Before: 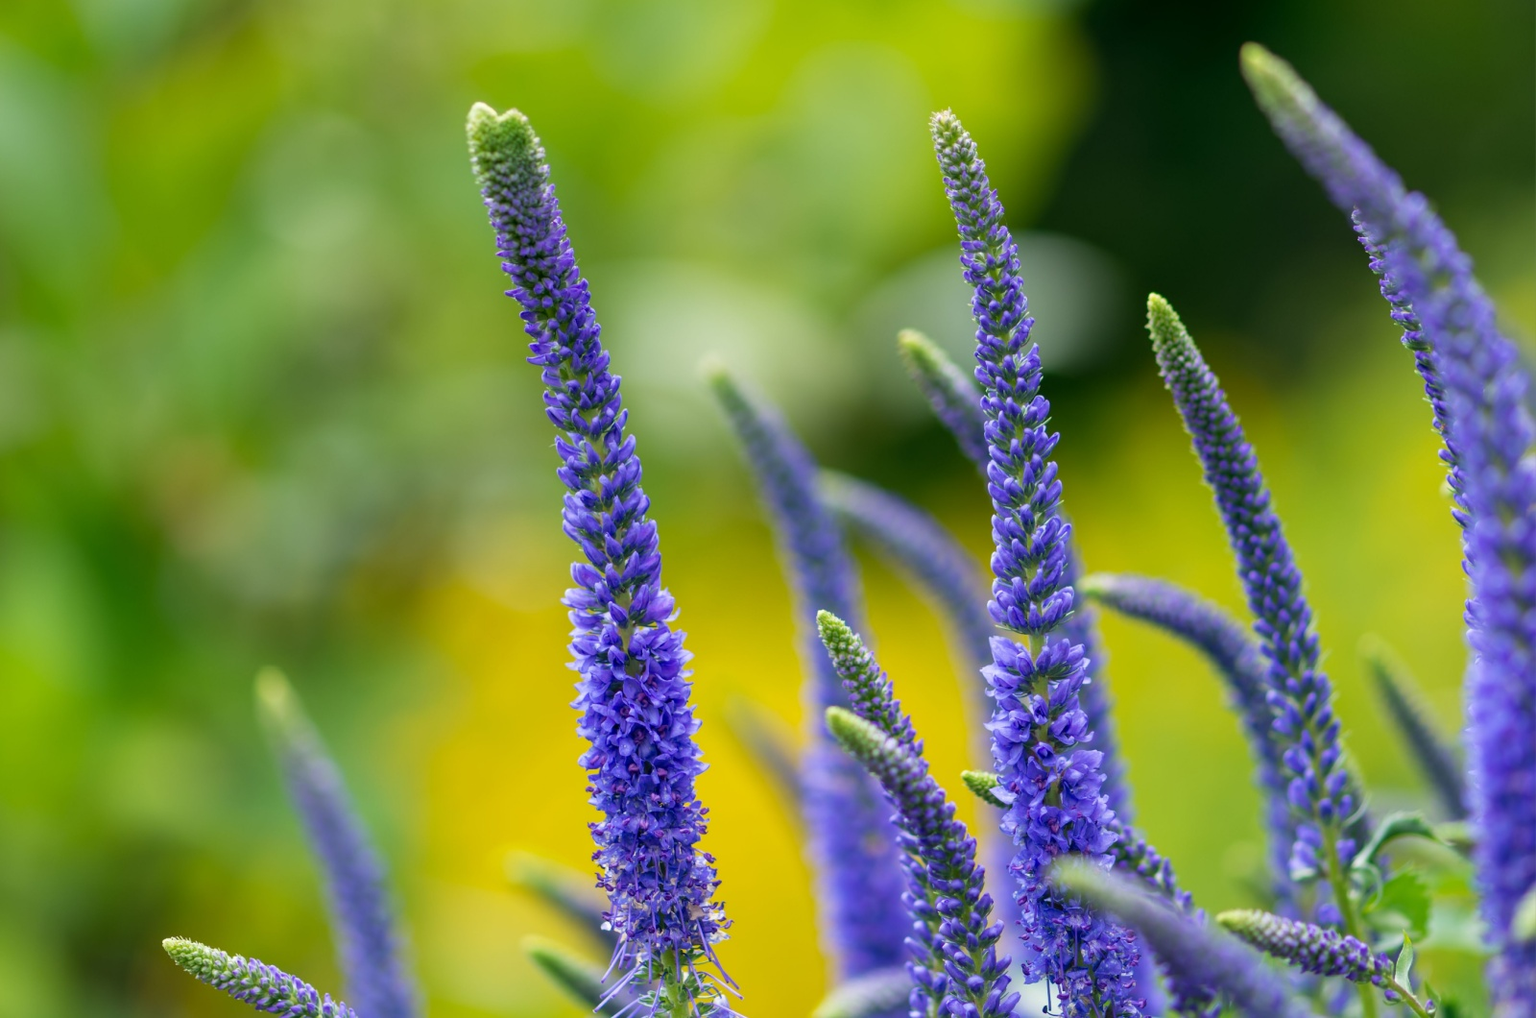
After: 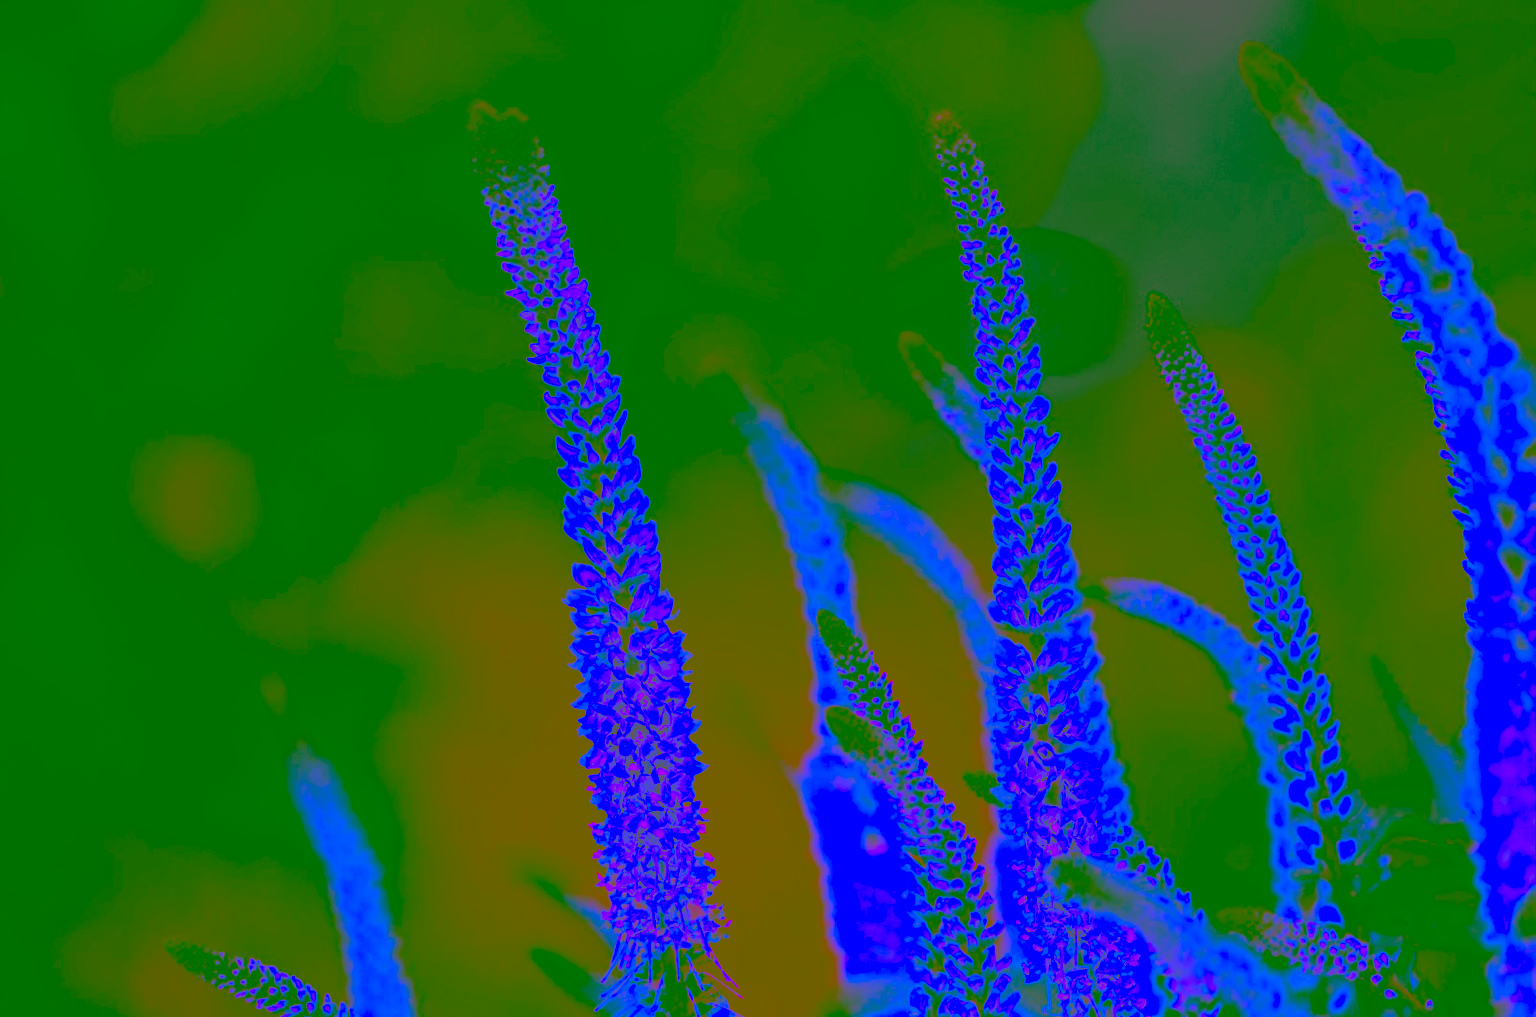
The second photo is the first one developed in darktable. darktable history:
color balance rgb: shadows lift › hue 85.38°, perceptual saturation grading › global saturation 65.437%, perceptual saturation grading › highlights 59.798%, perceptual saturation grading › mid-tones 49.498%, perceptual saturation grading › shadows 49.438%
contrast brightness saturation: contrast -0.974, brightness -0.168, saturation 0.754
